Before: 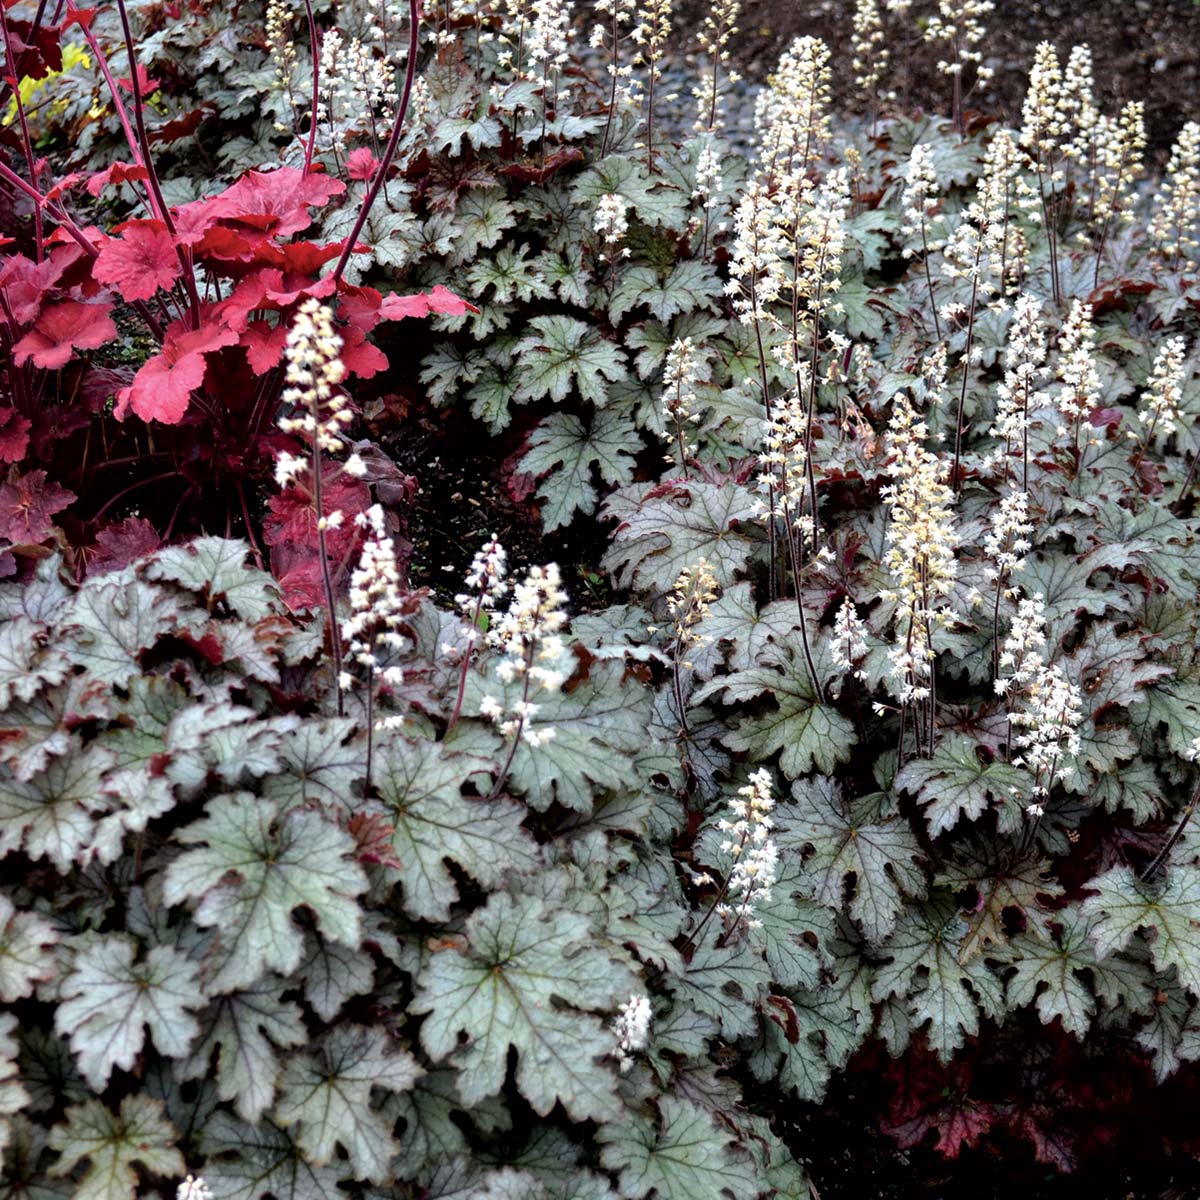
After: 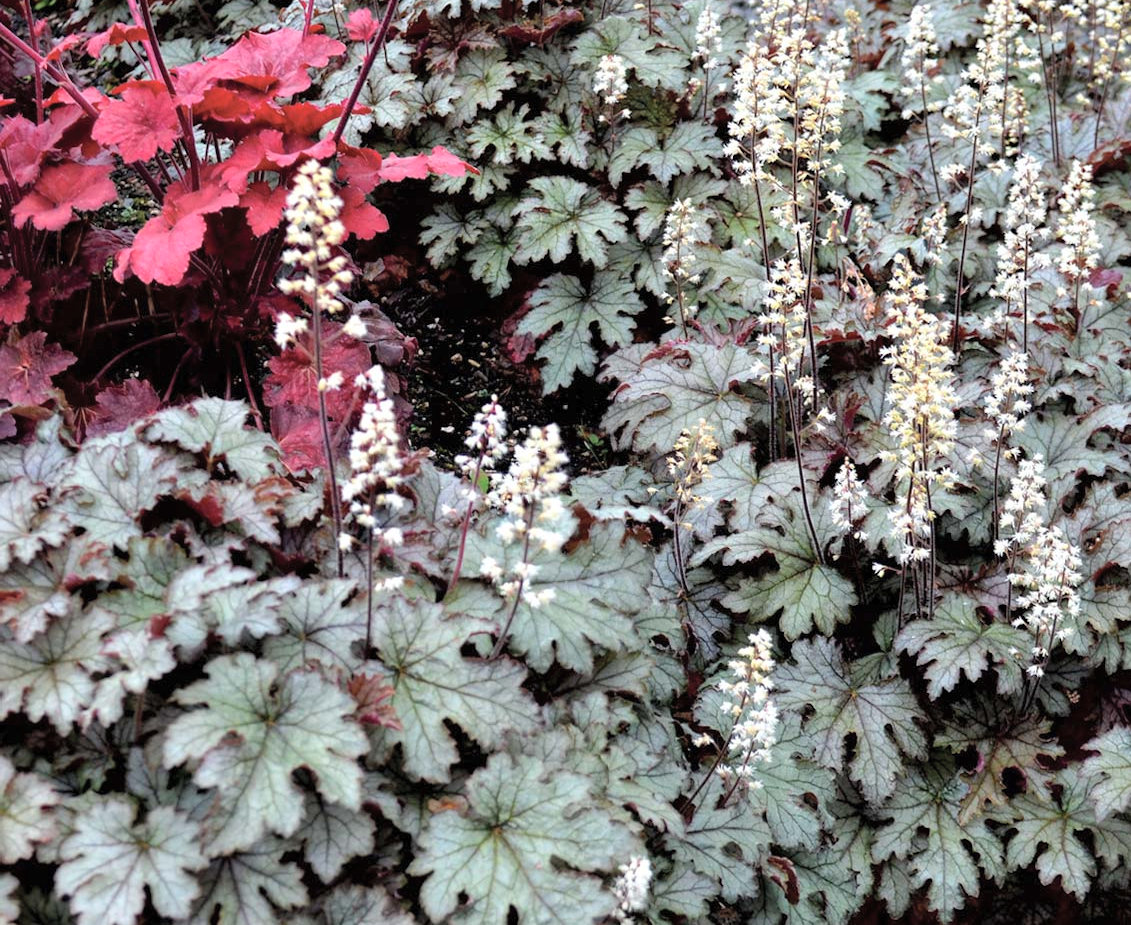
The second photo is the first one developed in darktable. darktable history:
crop and rotate: angle 0.03°, top 11.643%, right 5.651%, bottom 11.189%
color correction: highlights a* -0.137, highlights b* 0.137
contrast brightness saturation: brightness 0.15
